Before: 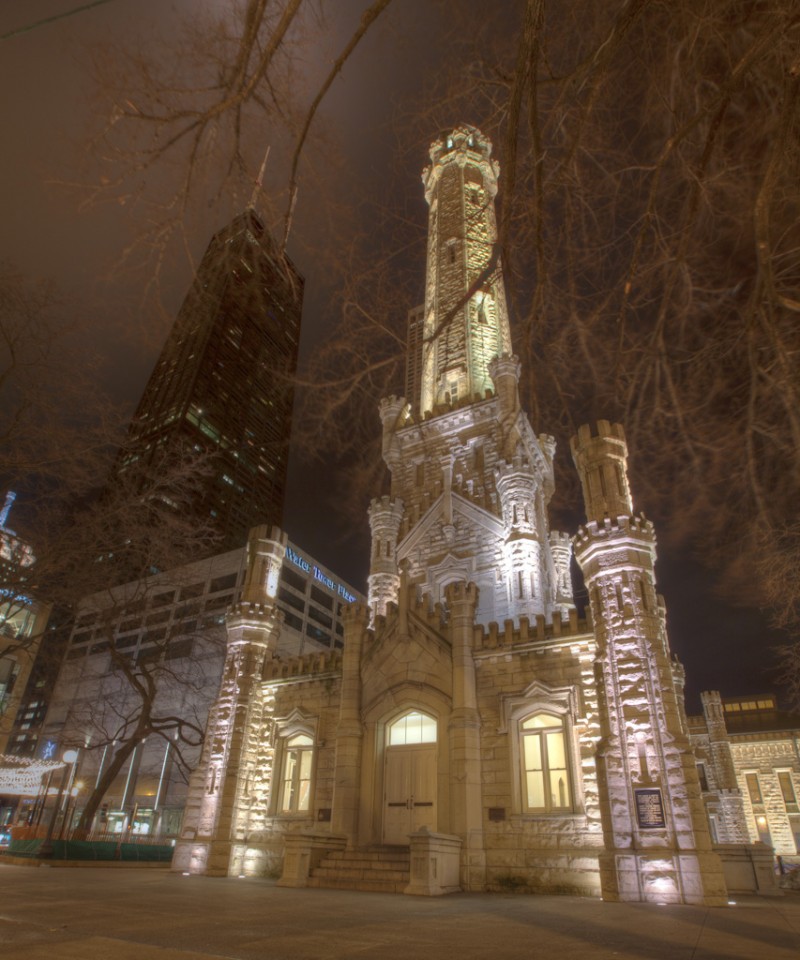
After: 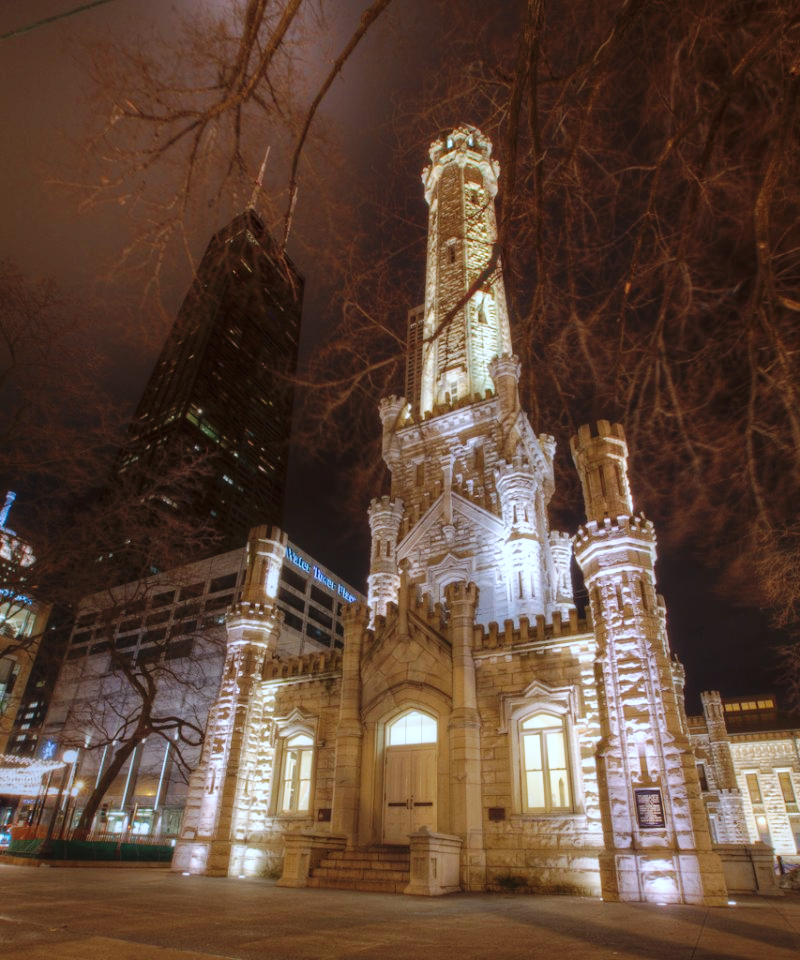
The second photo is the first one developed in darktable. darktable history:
tone equalizer: on, module defaults
color correction: highlights a* -2.24, highlights b* -18.1
base curve: curves: ch0 [(0, 0) (0.036, 0.025) (0.121, 0.166) (0.206, 0.329) (0.605, 0.79) (1, 1)], preserve colors none
